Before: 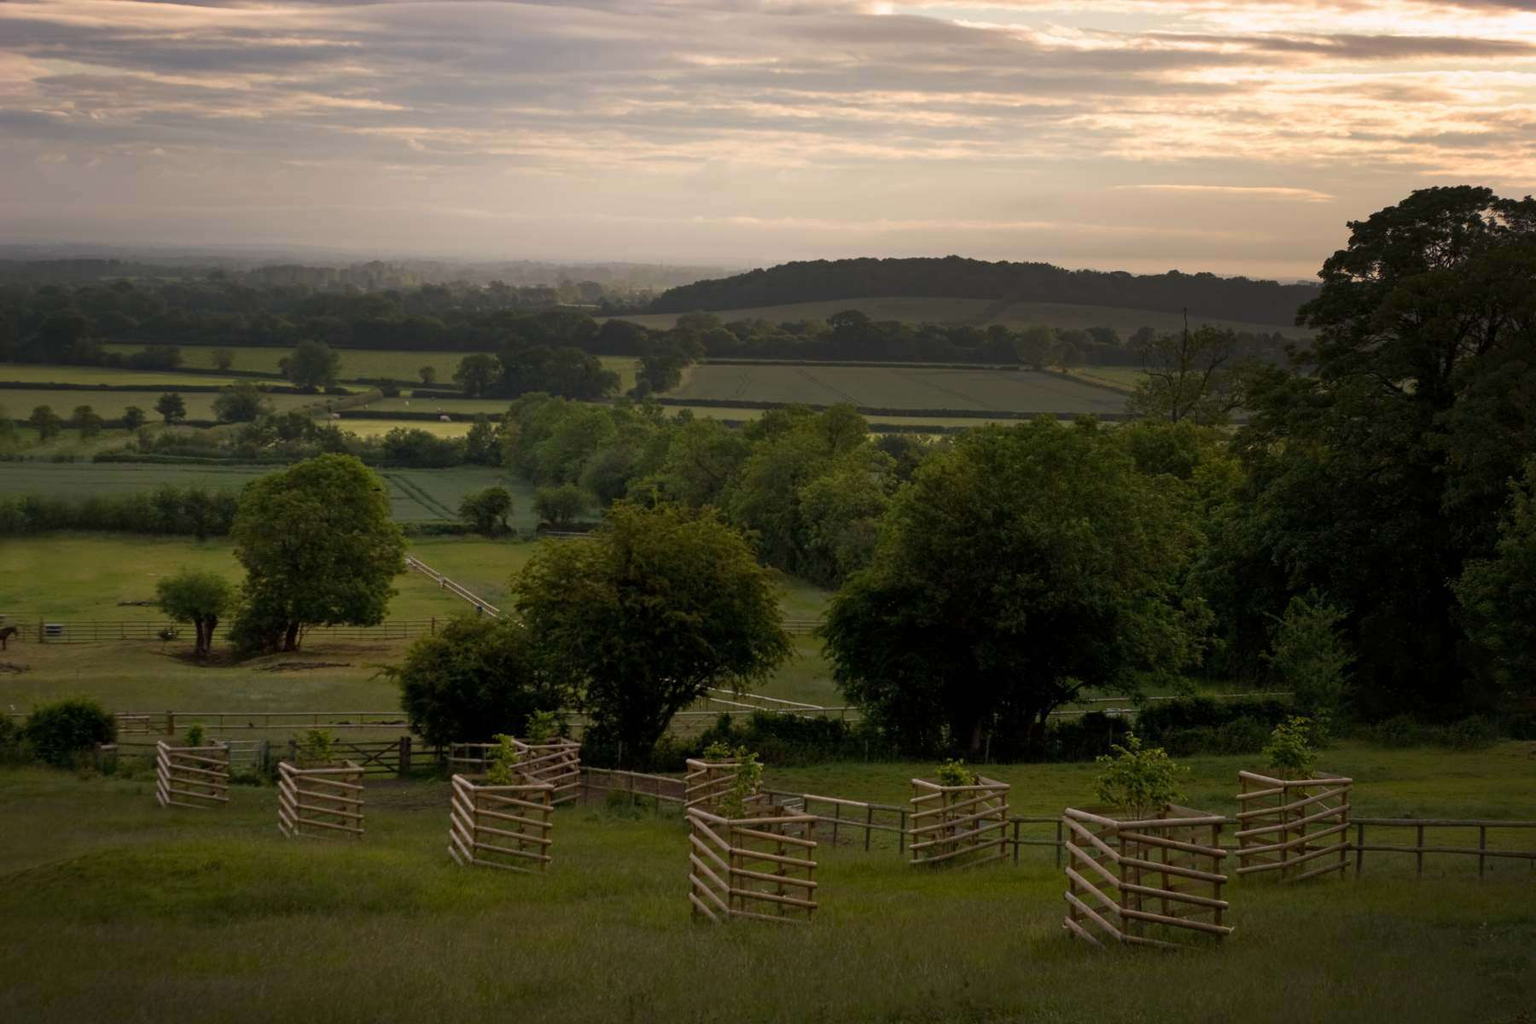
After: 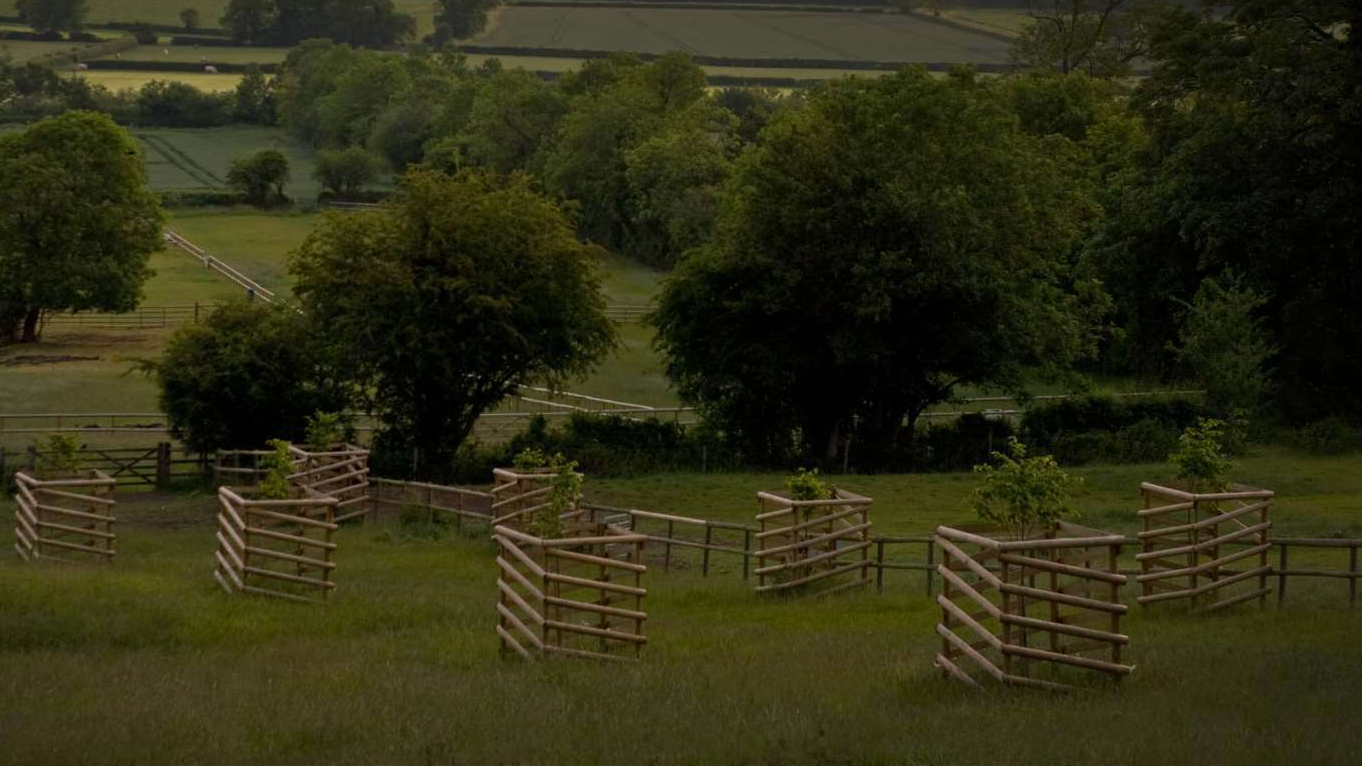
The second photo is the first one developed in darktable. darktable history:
crop and rotate: left 17.299%, top 35.115%, right 7.015%, bottom 1.024%
tone equalizer: on, module defaults
